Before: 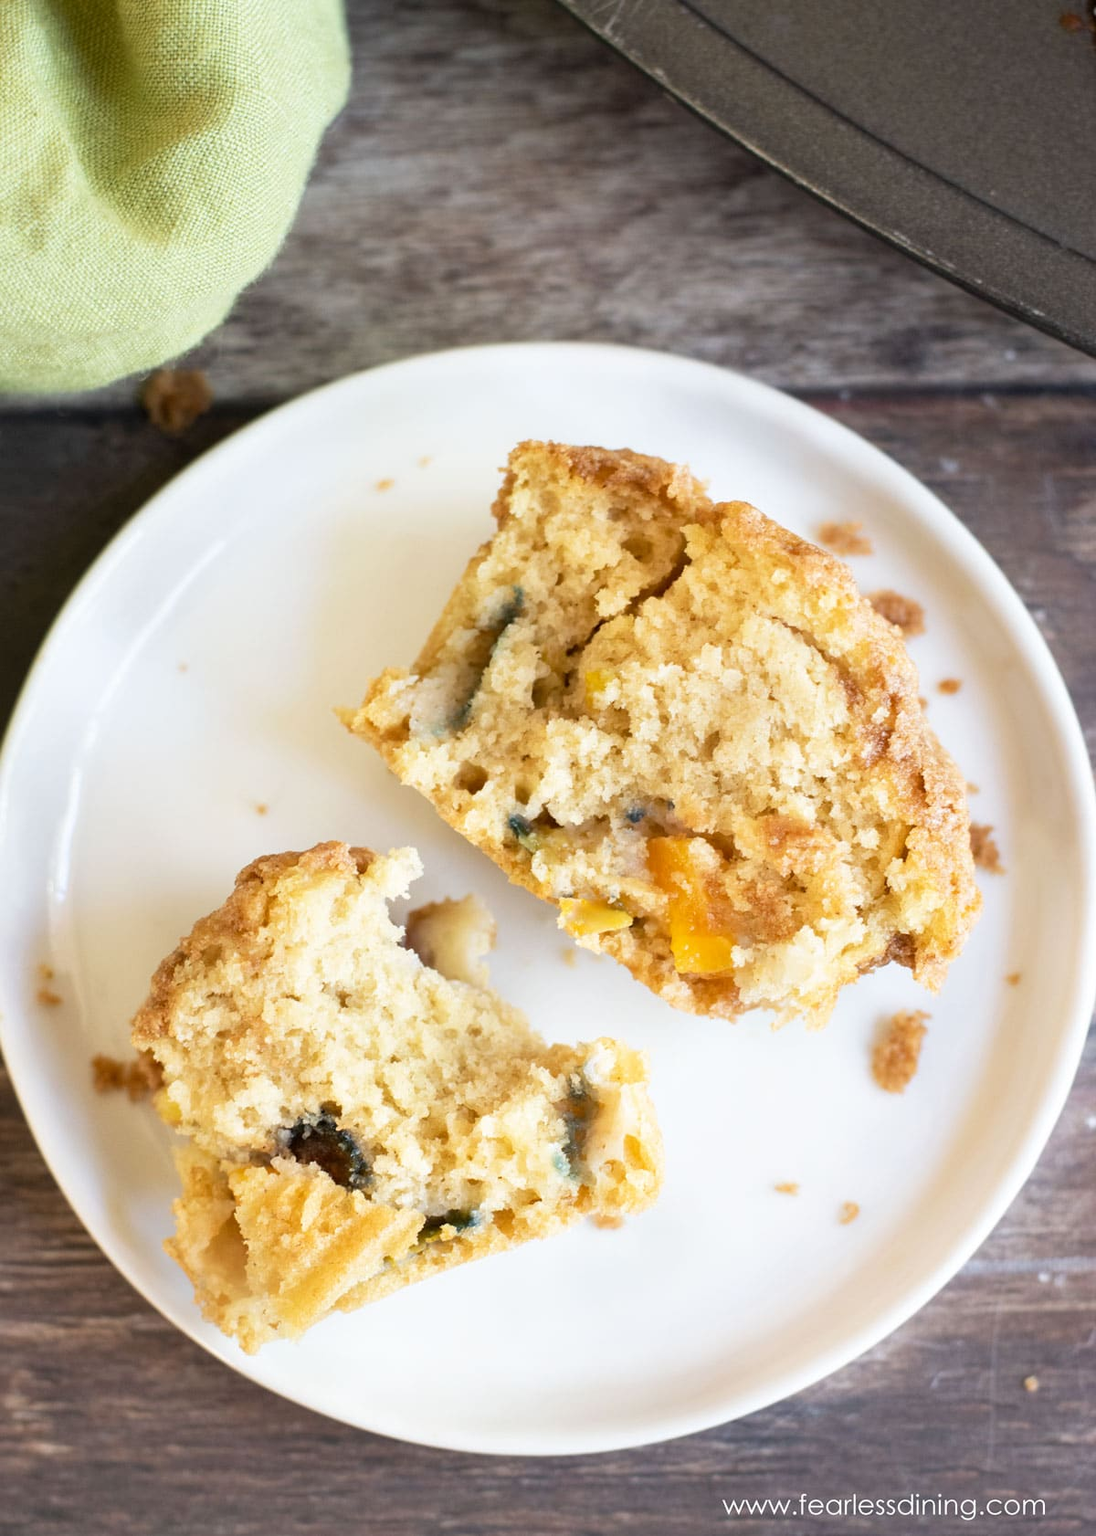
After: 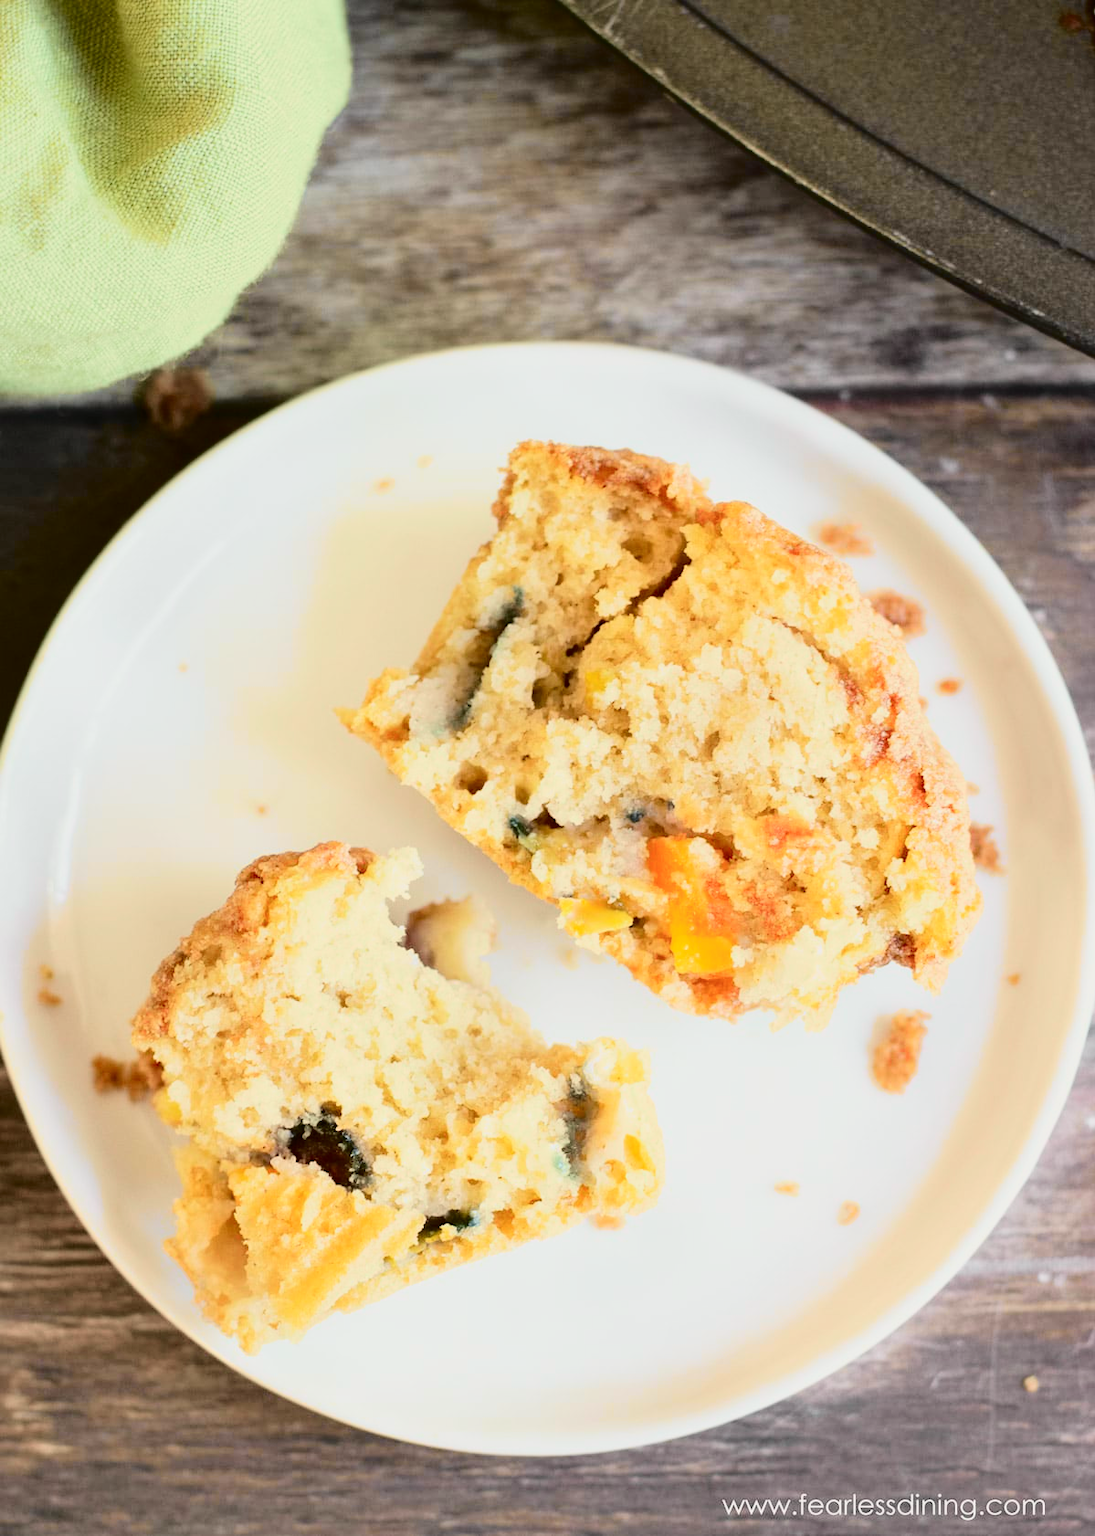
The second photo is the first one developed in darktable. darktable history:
tone curve: curves: ch0 [(0, 0.006) (0.184, 0.117) (0.405, 0.46) (0.456, 0.528) (0.634, 0.728) (0.877, 0.89) (0.984, 0.935)]; ch1 [(0, 0) (0.443, 0.43) (0.492, 0.489) (0.566, 0.579) (0.595, 0.625) (0.608, 0.667) (0.65, 0.729) (1, 1)]; ch2 [(0, 0) (0.33, 0.301) (0.421, 0.443) (0.447, 0.489) (0.495, 0.505) (0.537, 0.583) (0.586, 0.591) (0.663, 0.686) (1, 1)], color space Lab, independent channels, preserve colors none
